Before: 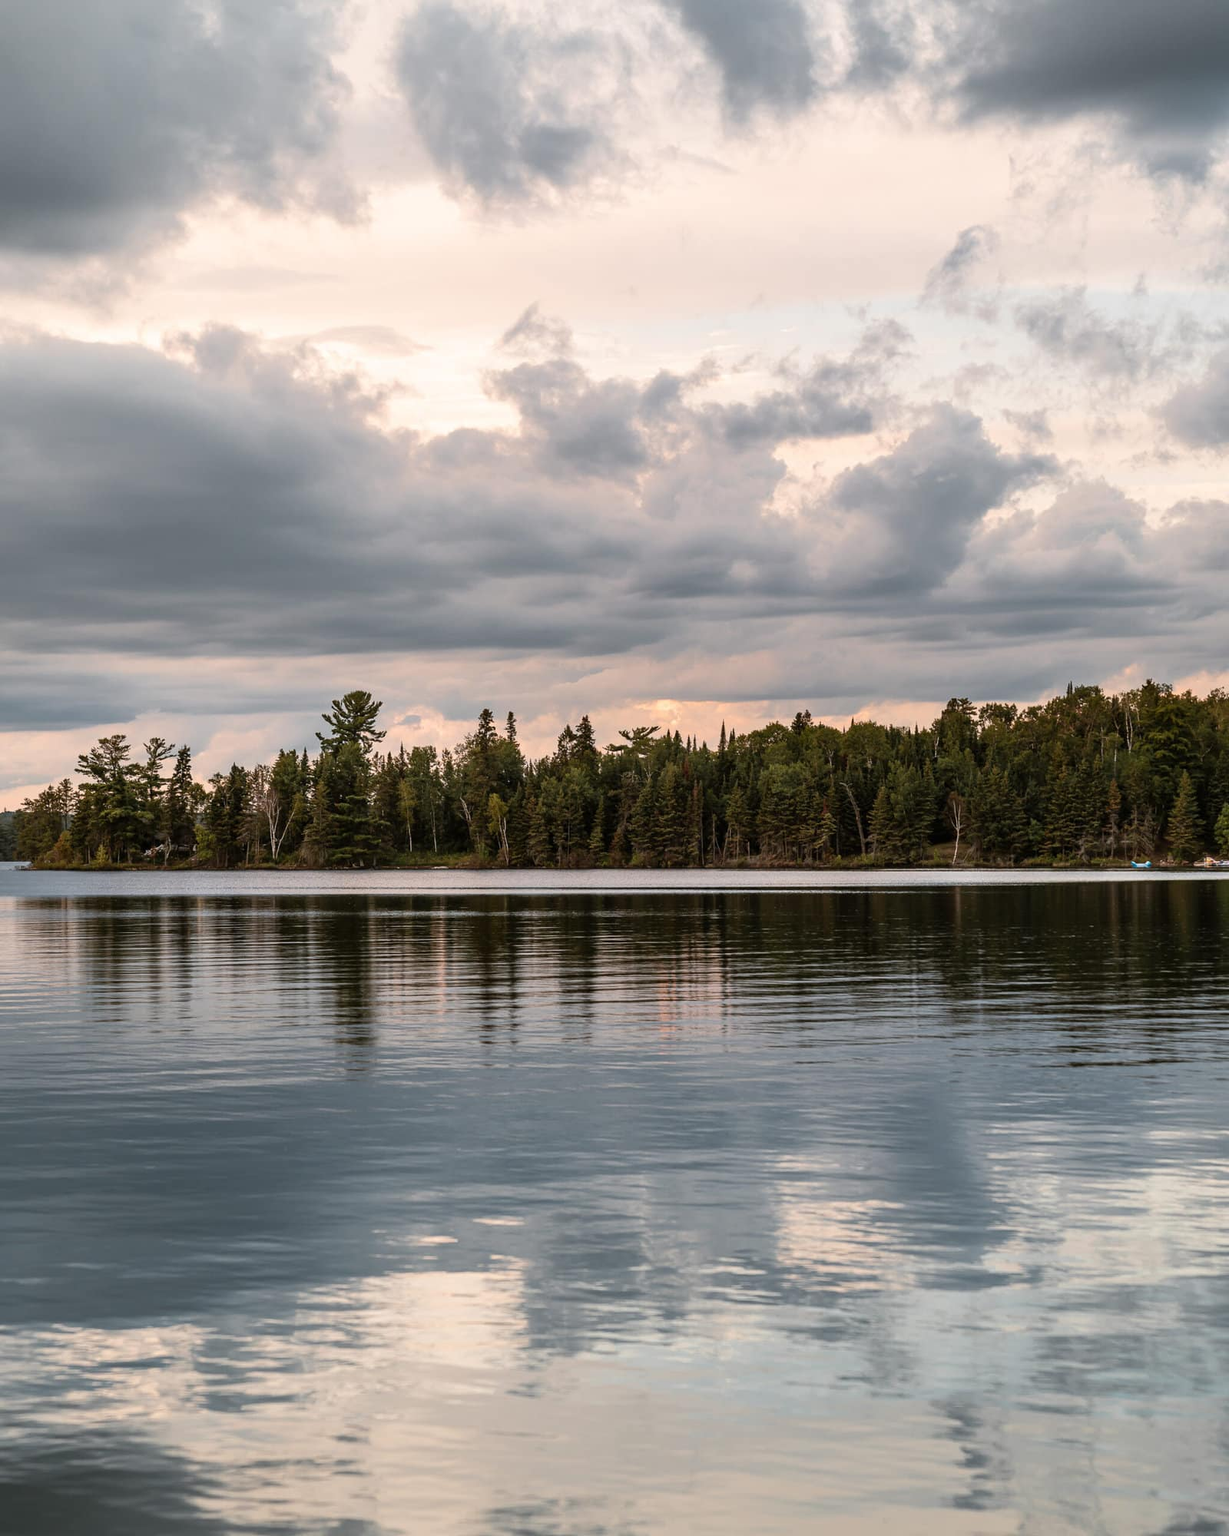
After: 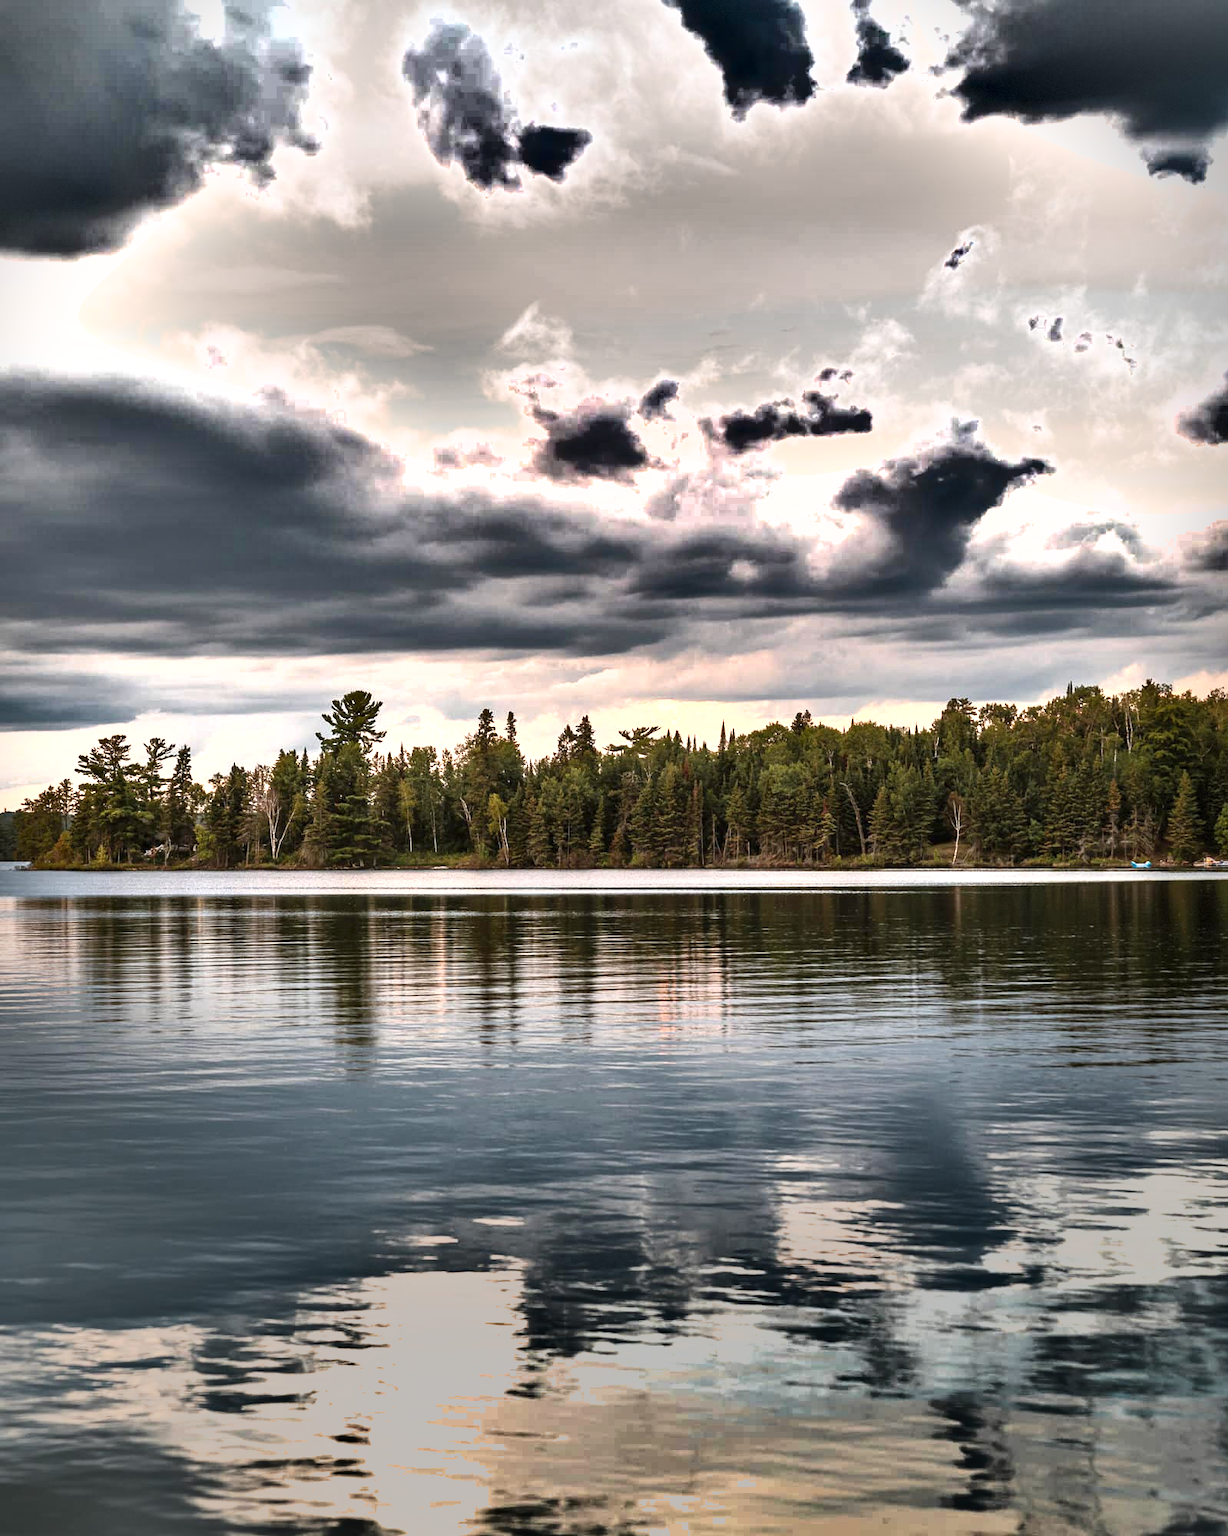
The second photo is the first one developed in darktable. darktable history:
shadows and highlights: shadows 20.91, highlights -82.73, soften with gaussian
exposure: black level correction 0, exposure 1 EV, compensate highlight preservation false
vignetting: fall-off start 68.33%, fall-off radius 30%, saturation 0.042, center (-0.066, -0.311), width/height ratio 0.992, shape 0.85, dithering 8-bit output
